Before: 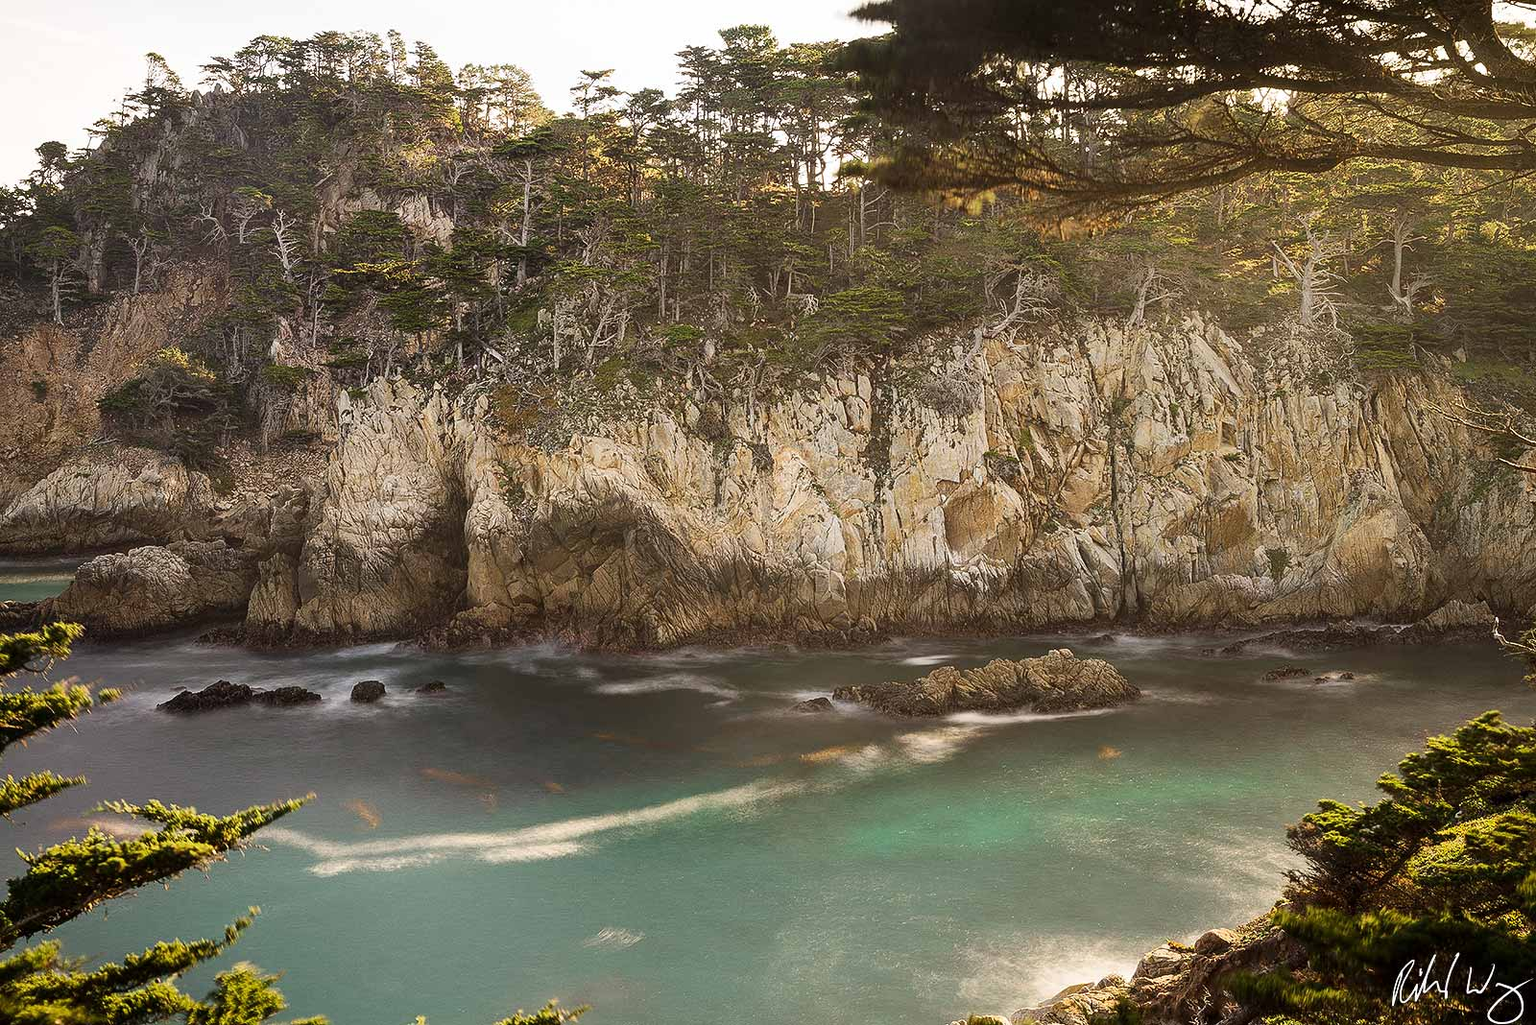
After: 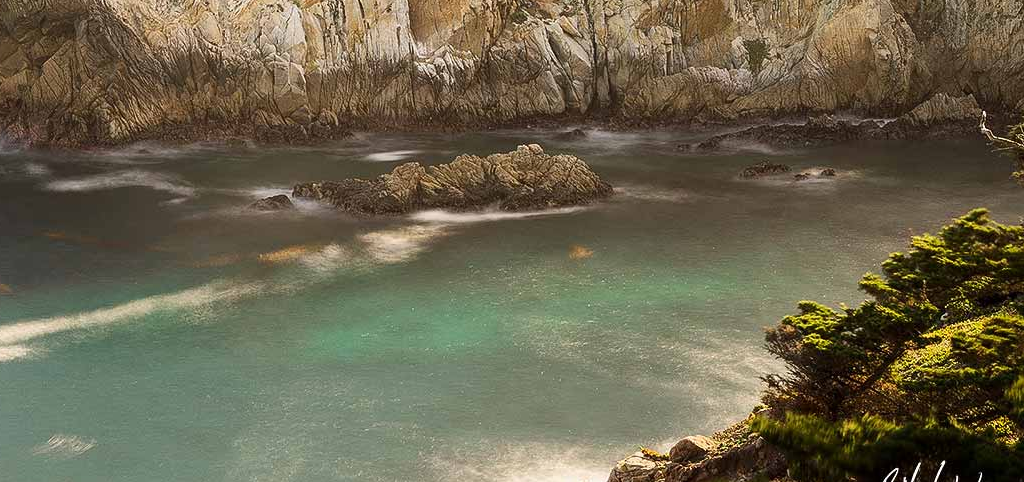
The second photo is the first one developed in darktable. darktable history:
crop and rotate: left 35.958%, top 49.819%, bottom 4.981%
